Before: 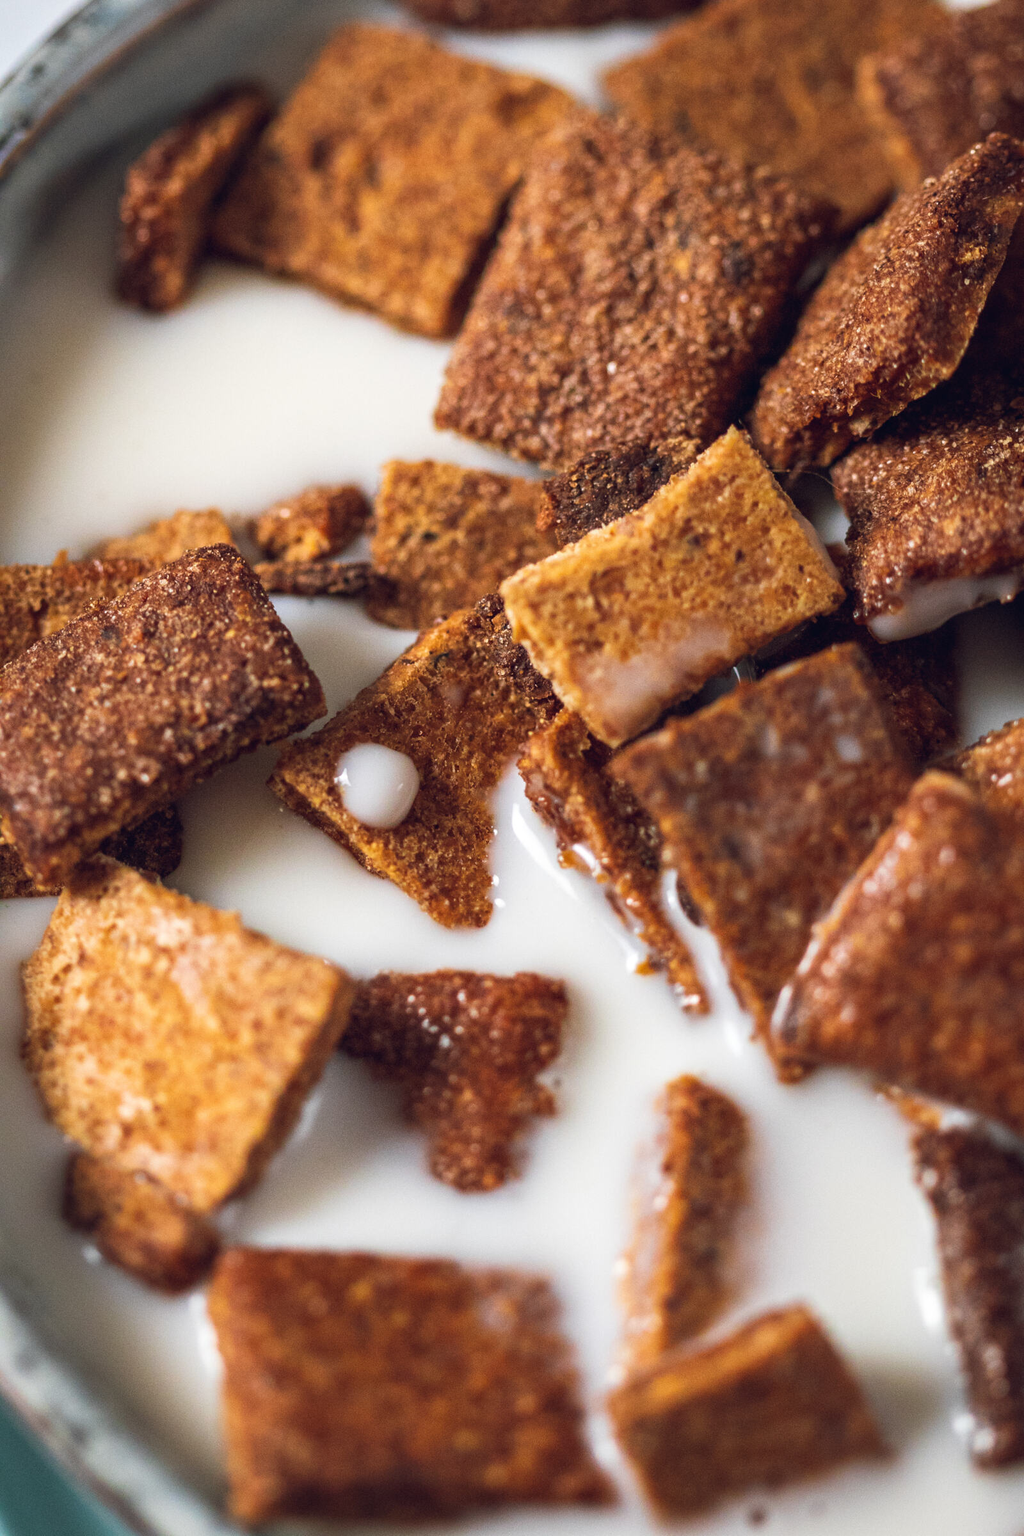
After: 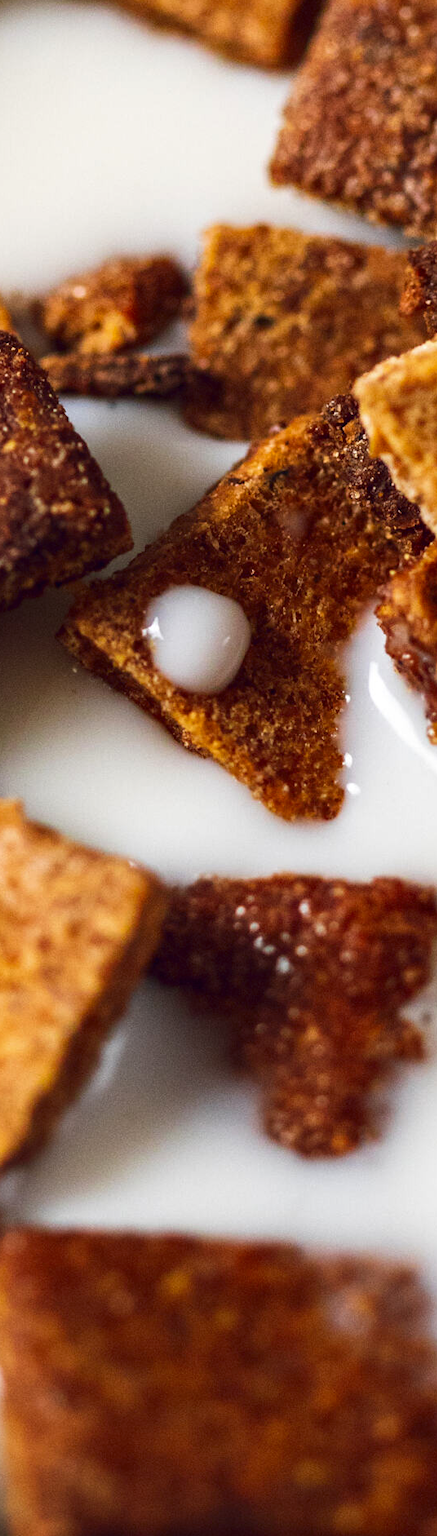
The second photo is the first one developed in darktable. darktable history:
crop and rotate: left 21.77%, top 18.528%, right 44.676%, bottom 2.997%
contrast brightness saturation: contrast 0.07, brightness -0.14, saturation 0.11
